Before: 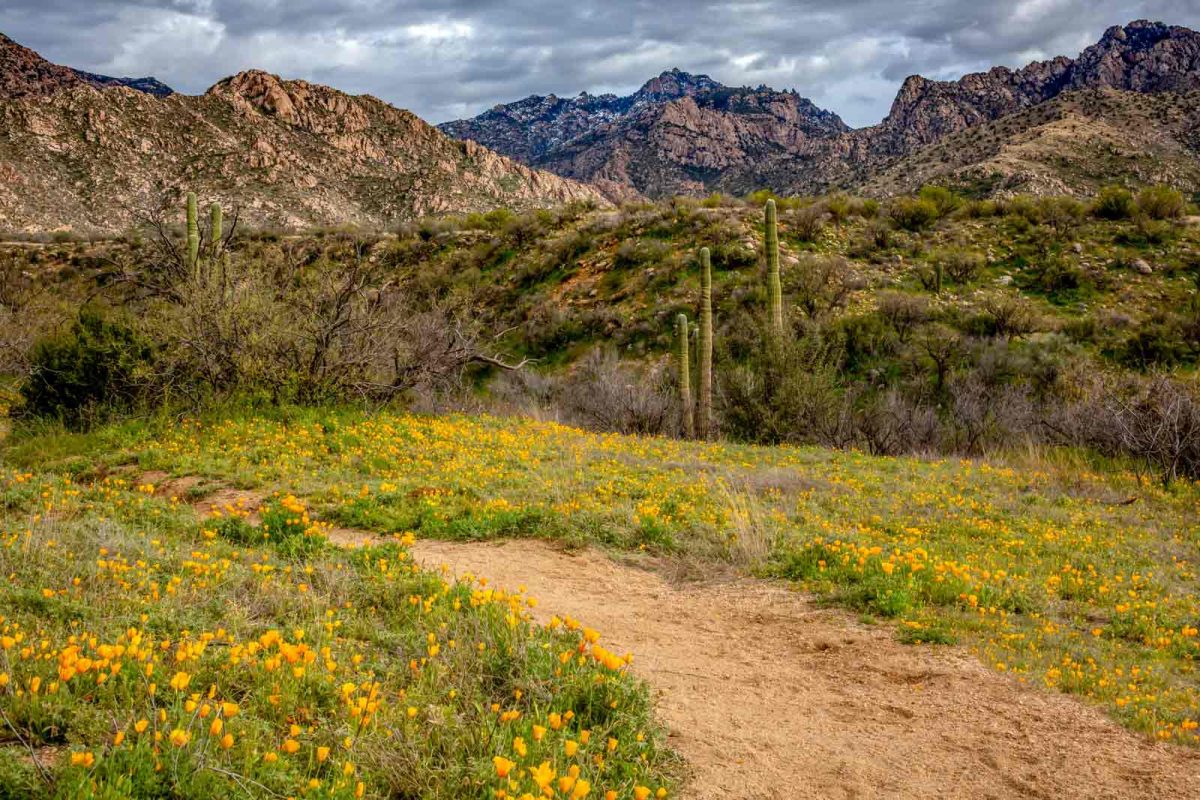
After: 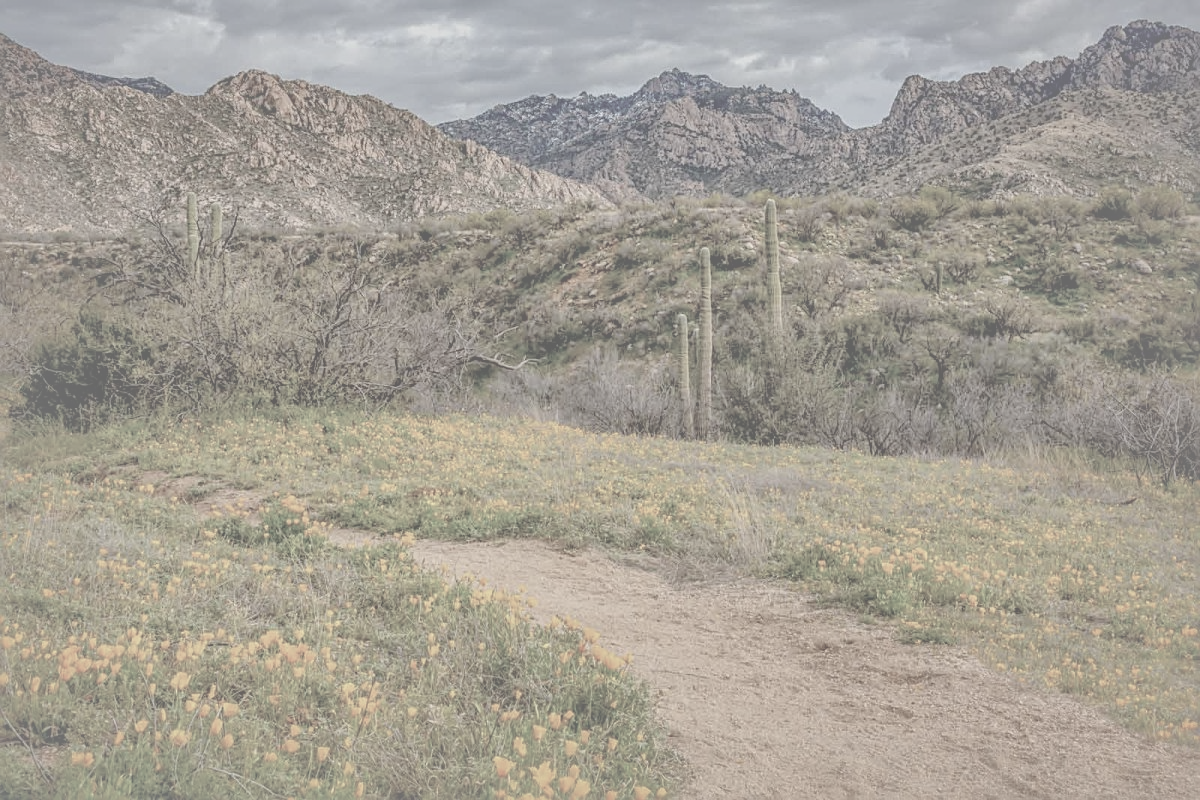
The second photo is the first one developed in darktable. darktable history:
contrast brightness saturation: contrast -0.32, brightness 0.75, saturation -0.78
sharpen: on, module defaults
shadows and highlights: shadows 40, highlights -60
